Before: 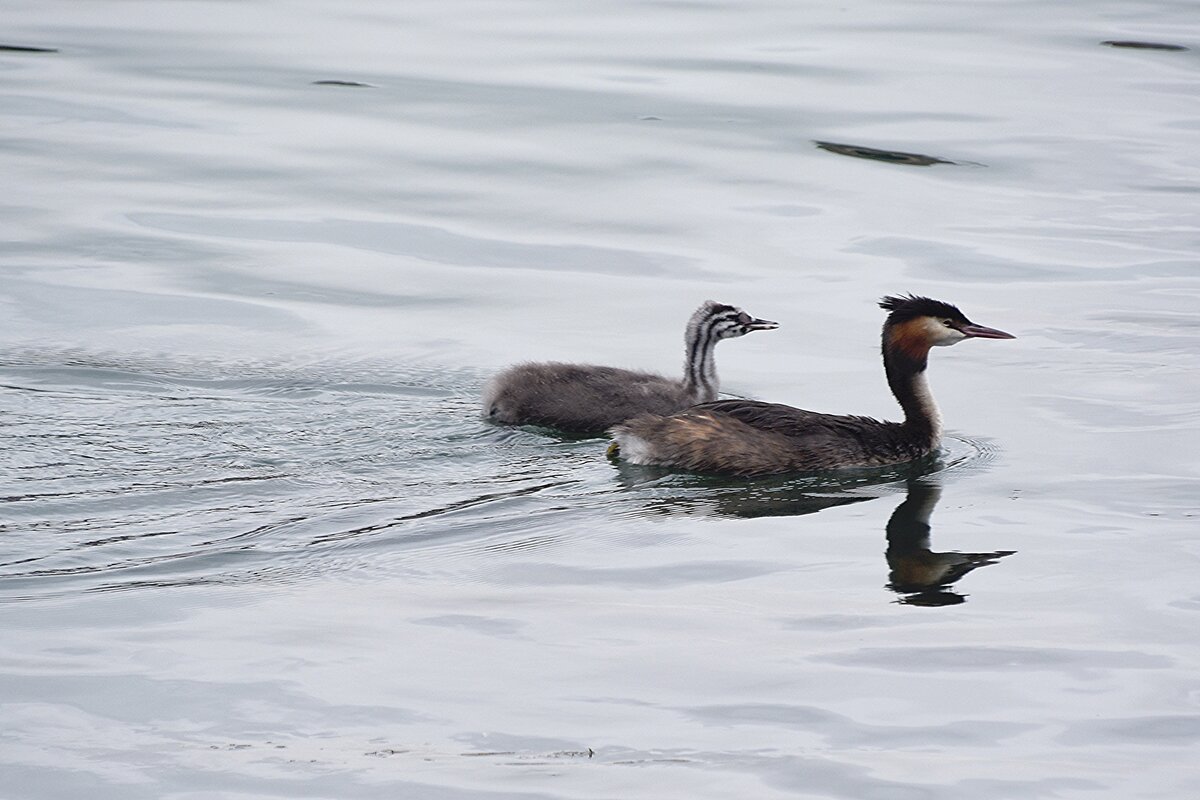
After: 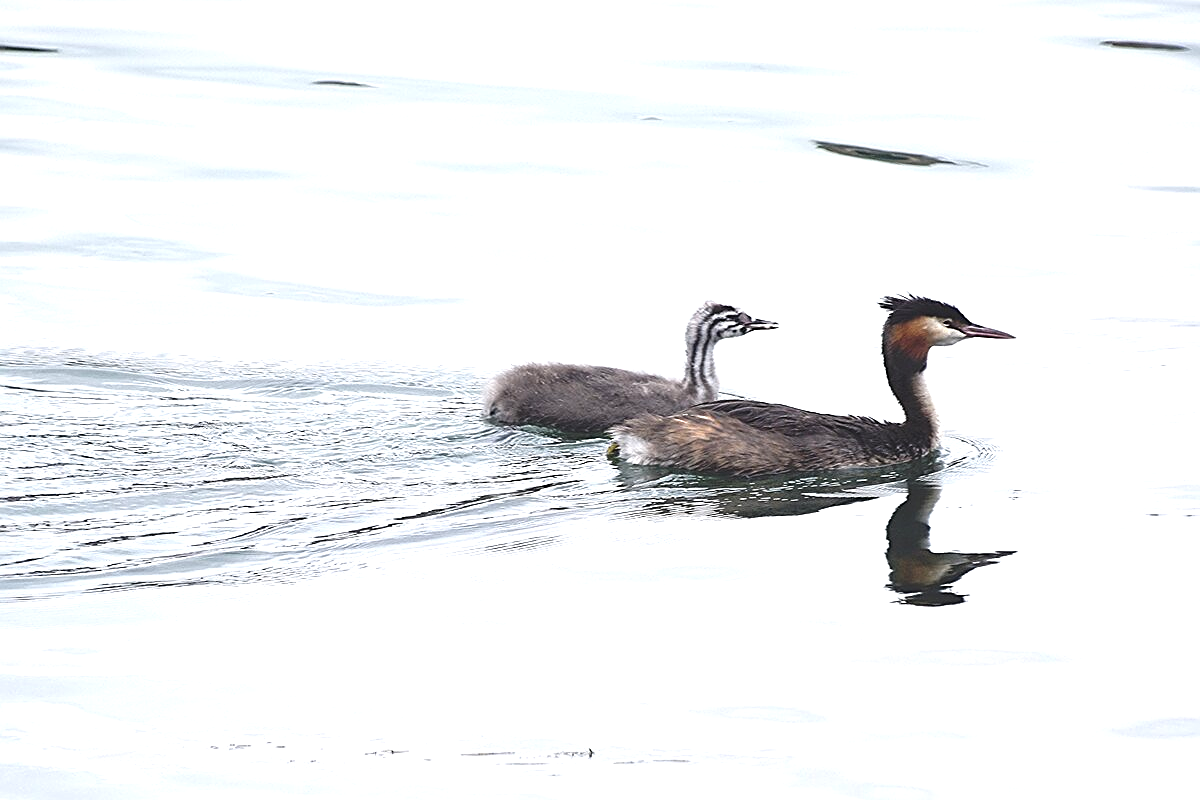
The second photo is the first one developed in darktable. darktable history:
exposure: black level correction -0.005, exposure 1 EV, compensate exposure bias true, compensate highlight preservation false
sharpen: on, module defaults
